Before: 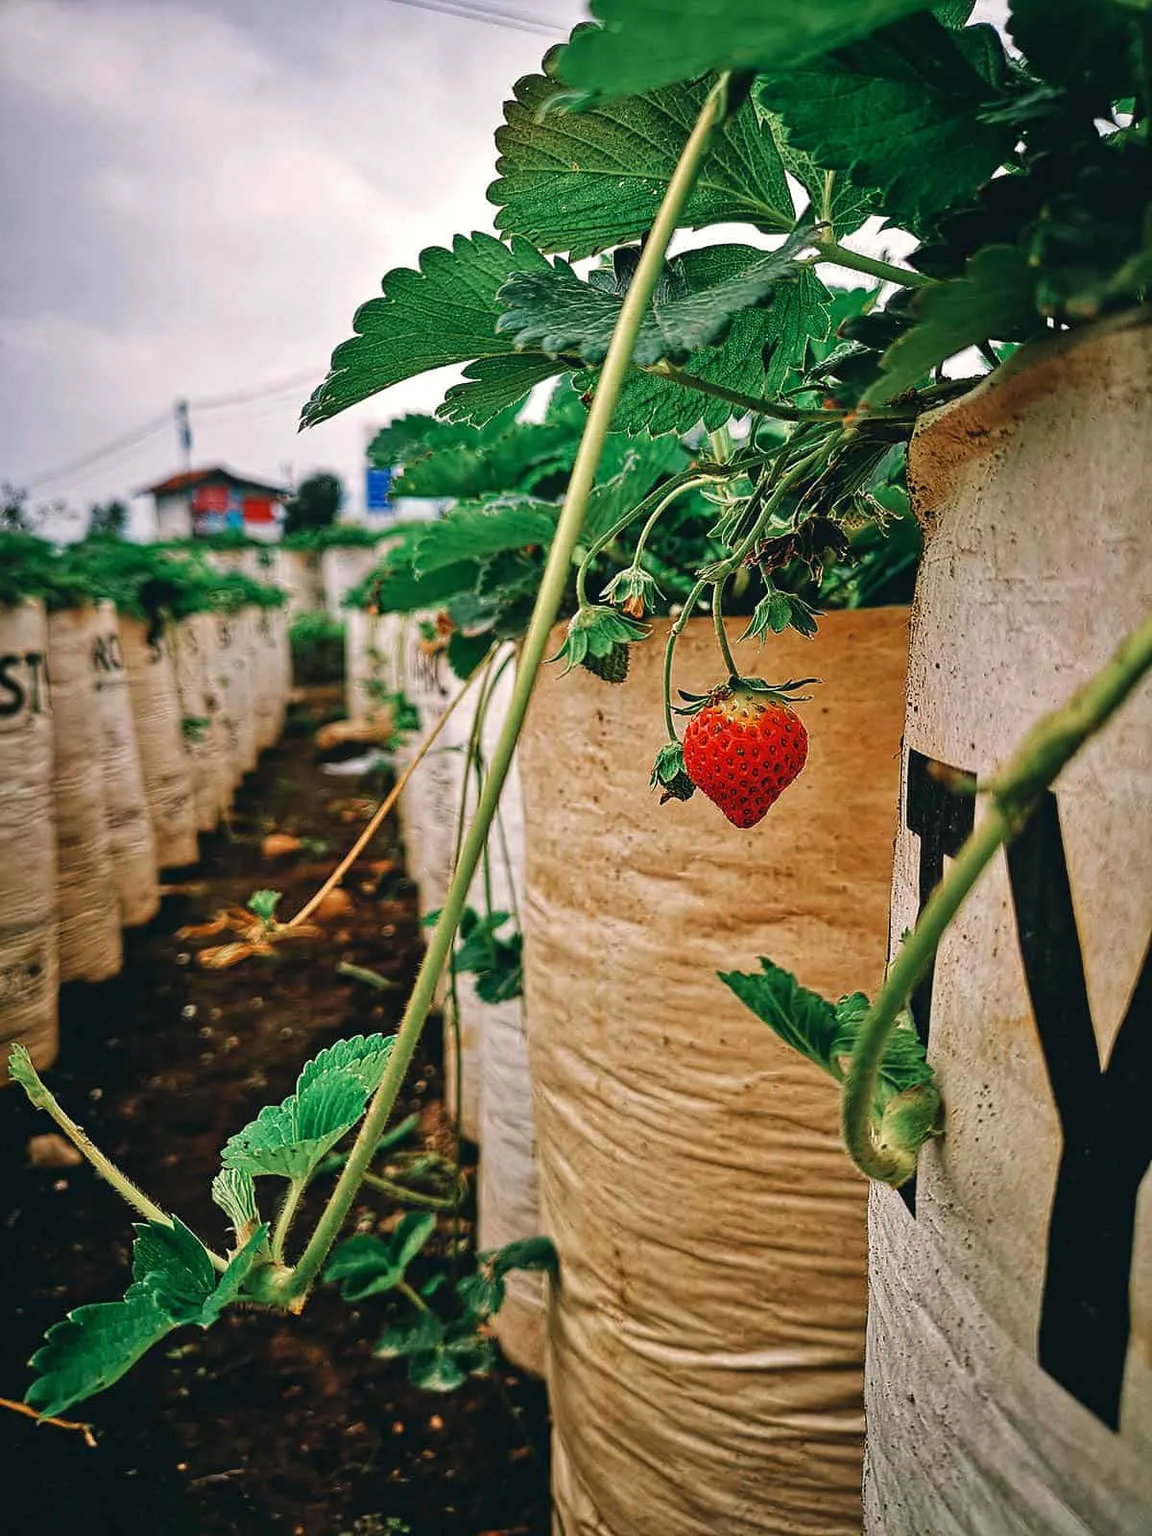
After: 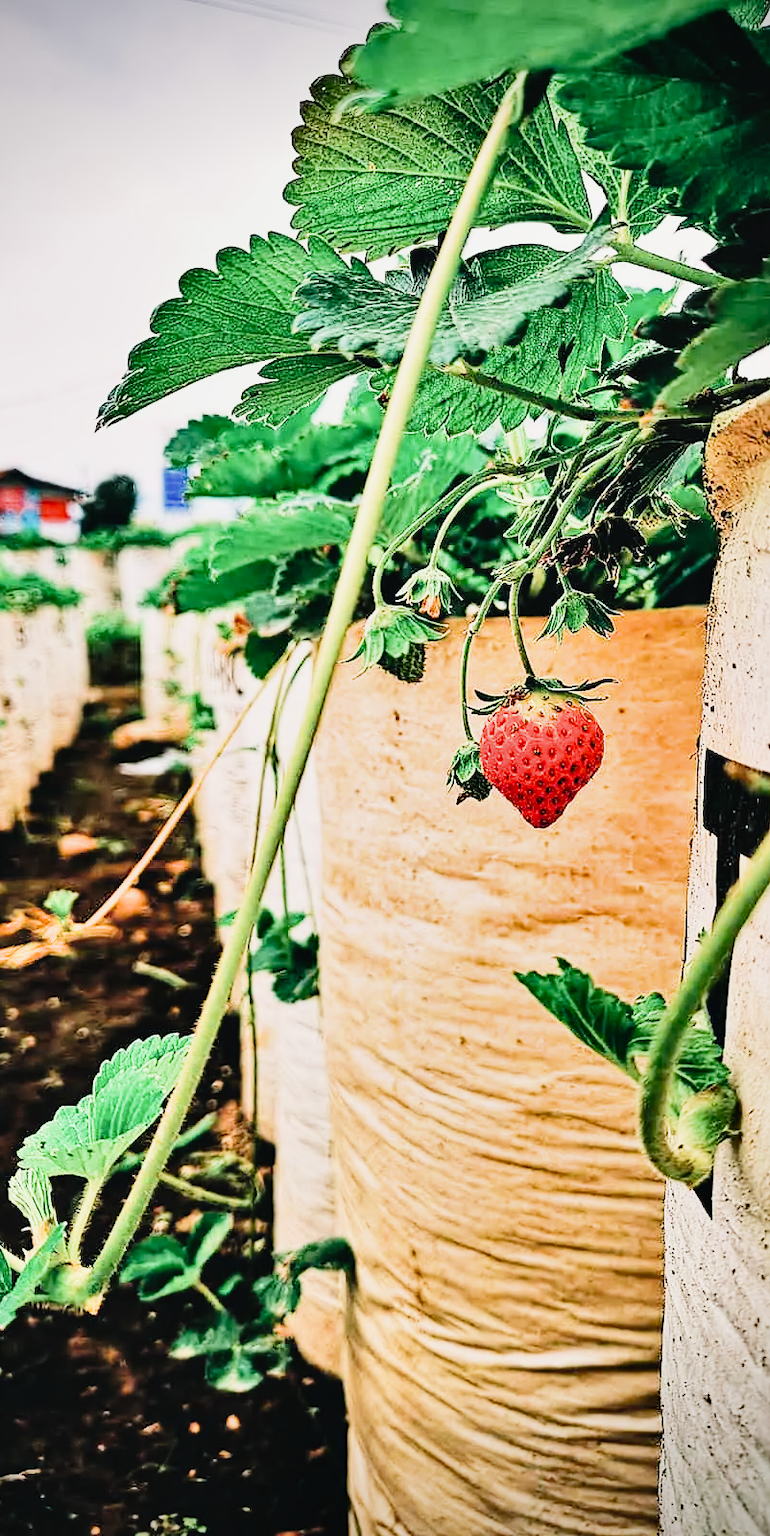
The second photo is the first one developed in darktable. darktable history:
exposure: exposure 1.229 EV, compensate highlight preservation false
shadows and highlights: soften with gaussian
tone curve: curves: ch0 [(0, 0.021) (0.049, 0.044) (0.152, 0.14) (0.328, 0.377) (0.473, 0.543) (0.641, 0.705) (0.868, 0.887) (1, 0.969)]; ch1 [(0, 0) (0.302, 0.331) (0.427, 0.433) (0.472, 0.47) (0.502, 0.503) (0.522, 0.526) (0.564, 0.591) (0.602, 0.632) (0.677, 0.701) (0.859, 0.885) (1, 1)]; ch2 [(0, 0) (0.33, 0.301) (0.447, 0.44) (0.487, 0.496) (0.502, 0.516) (0.535, 0.554) (0.565, 0.598) (0.618, 0.629) (1, 1)], preserve colors none
crop and rotate: left 17.746%, right 15.313%
tone equalizer: -8 EV -0.416 EV, -7 EV -0.409 EV, -6 EV -0.372 EV, -5 EV -0.222 EV, -3 EV 0.196 EV, -2 EV 0.342 EV, -1 EV 0.377 EV, +0 EV 0.412 EV, edges refinement/feathering 500, mask exposure compensation -1.57 EV, preserve details no
vignetting: brightness -0.586, saturation -0.109
filmic rgb: black relative exposure -7.5 EV, white relative exposure 5 EV, hardness 3.31, contrast 1.299, contrast in shadows safe
